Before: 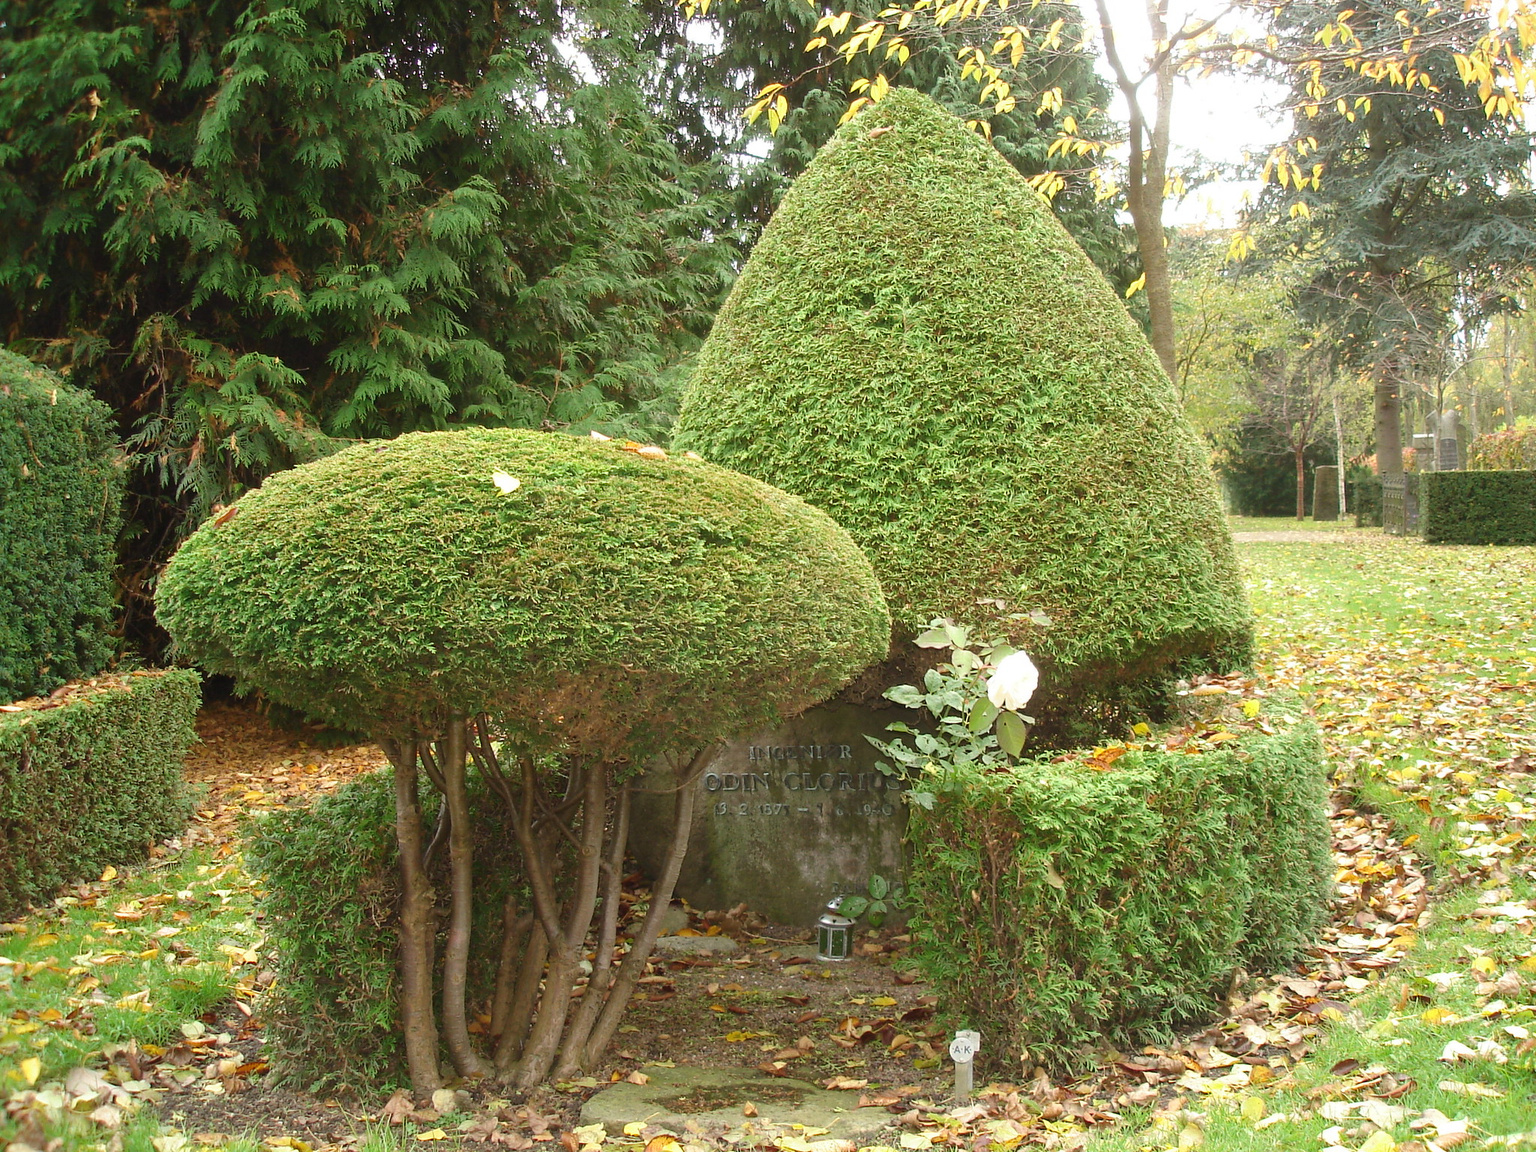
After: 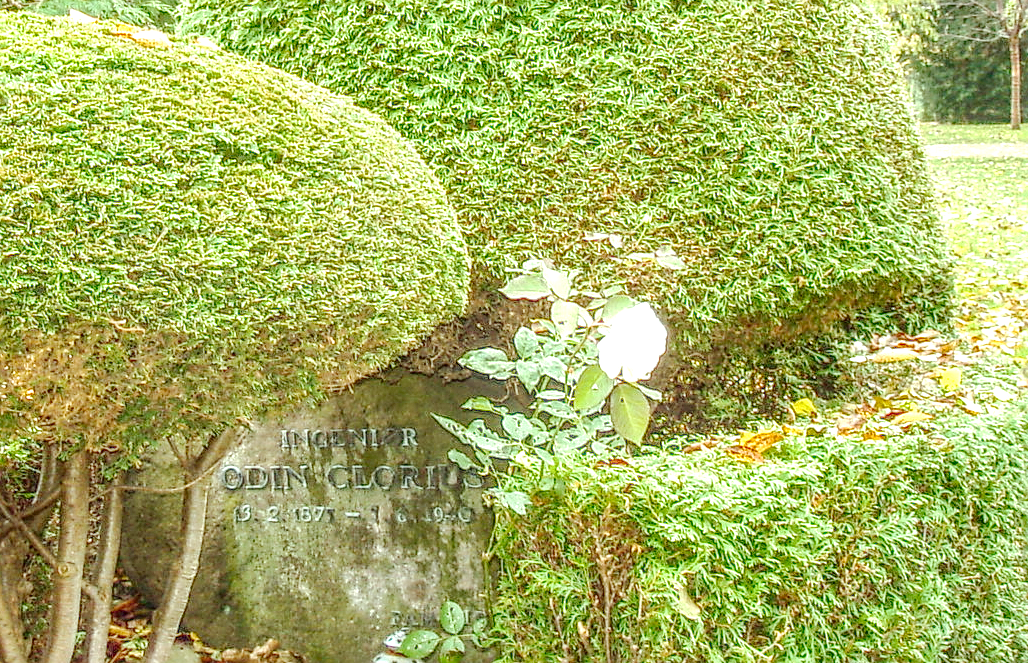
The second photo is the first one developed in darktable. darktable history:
exposure: black level correction 0, exposure 1.402 EV, compensate highlight preservation false
contrast brightness saturation: contrast -0.099, saturation -0.087
tone curve: curves: ch0 [(0, 0) (0.003, 0.001) (0.011, 0.008) (0.025, 0.015) (0.044, 0.025) (0.069, 0.037) (0.1, 0.056) (0.136, 0.091) (0.177, 0.157) (0.224, 0.231) (0.277, 0.319) (0.335, 0.4) (0.399, 0.493) (0.468, 0.571) (0.543, 0.645) (0.623, 0.706) (0.709, 0.77) (0.801, 0.838) (0.898, 0.918) (1, 1)], preserve colors none
color balance rgb: global offset › chroma 0.064%, global offset › hue 253.07°, perceptual saturation grading › global saturation 19.29%, contrast -29.695%
local contrast: highlights 3%, shadows 1%, detail 298%, midtone range 0.297
crop: left 35.084%, top 36.79%, right 14.701%, bottom 20.001%
color correction: highlights a* -6.93, highlights b* 0.803
sharpen: radius 1.938
